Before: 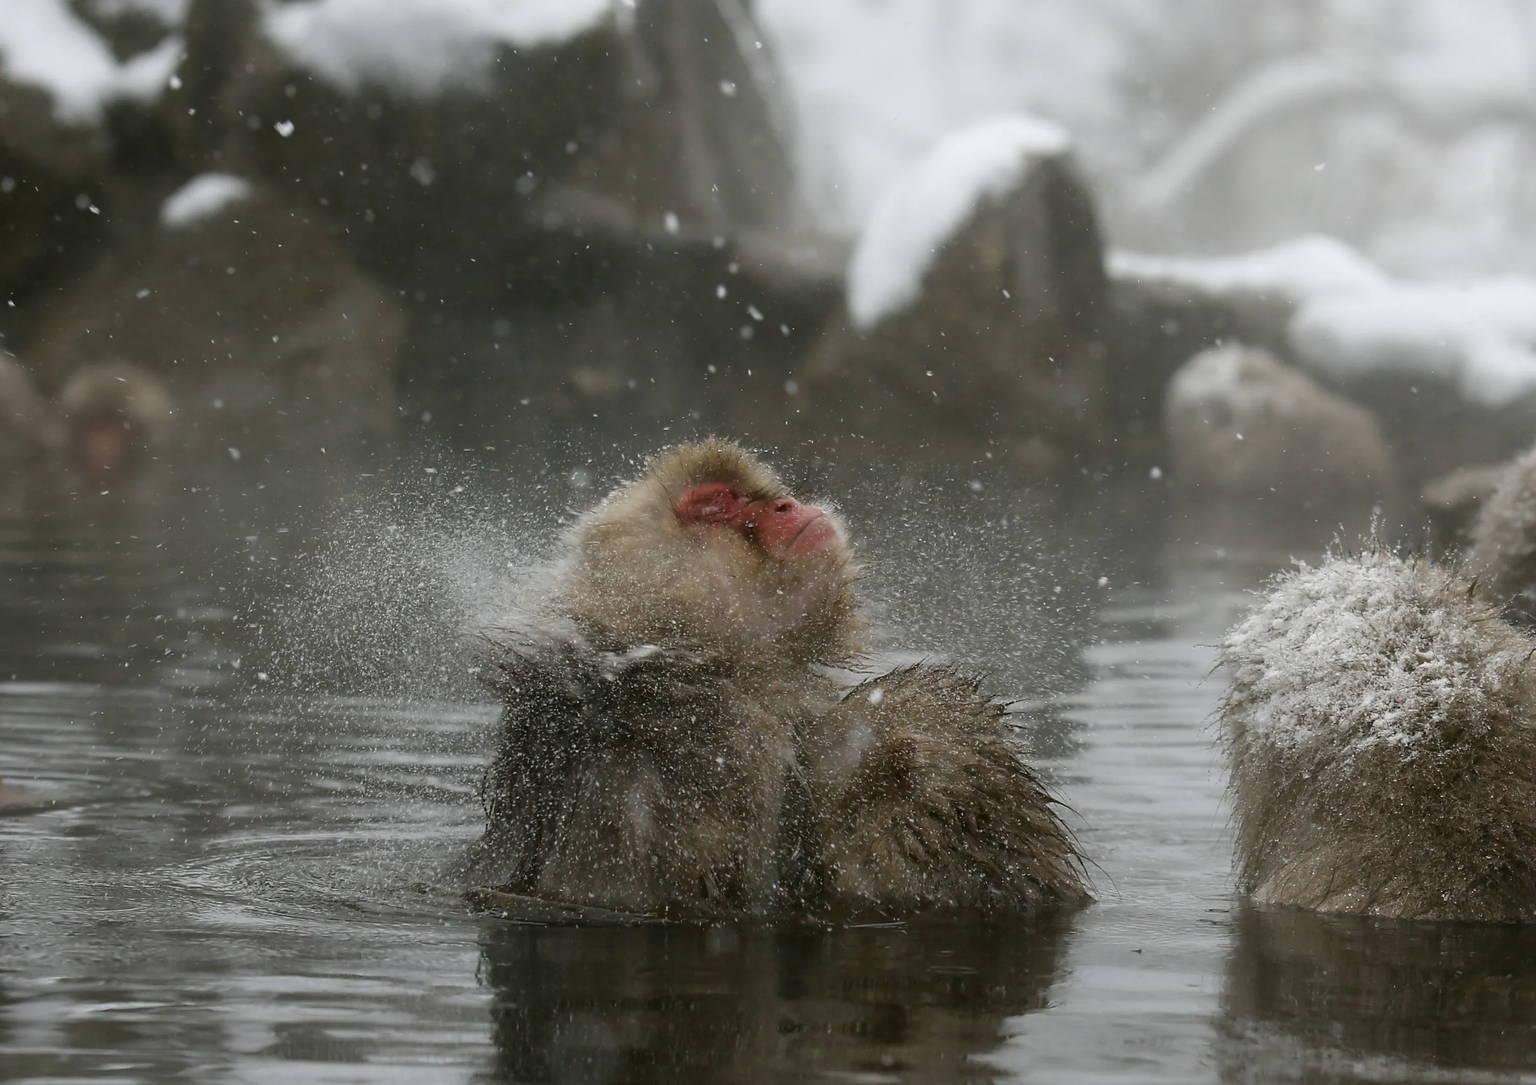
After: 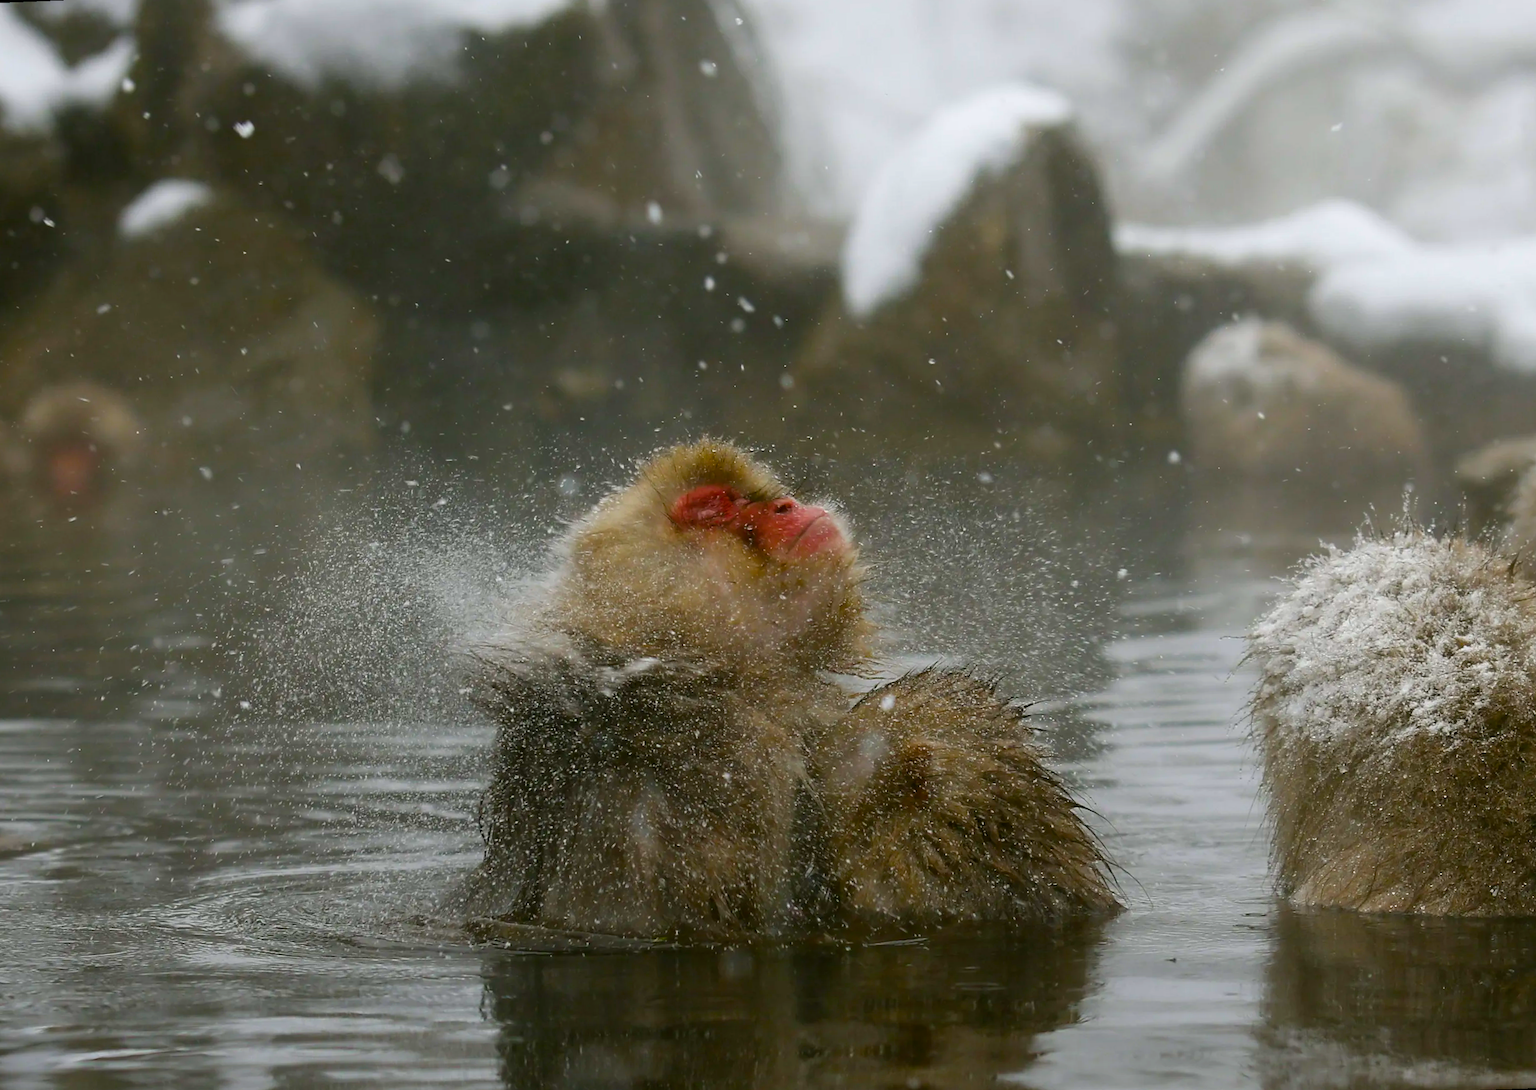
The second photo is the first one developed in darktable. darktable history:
color balance rgb: linear chroma grading › global chroma 23.15%, perceptual saturation grading › global saturation 28.7%, perceptual saturation grading › mid-tones 12.04%, perceptual saturation grading › shadows 10.19%, global vibrance 22.22%
rotate and perspective: rotation -2.12°, lens shift (vertical) 0.009, lens shift (horizontal) -0.008, automatic cropping original format, crop left 0.036, crop right 0.964, crop top 0.05, crop bottom 0.959
